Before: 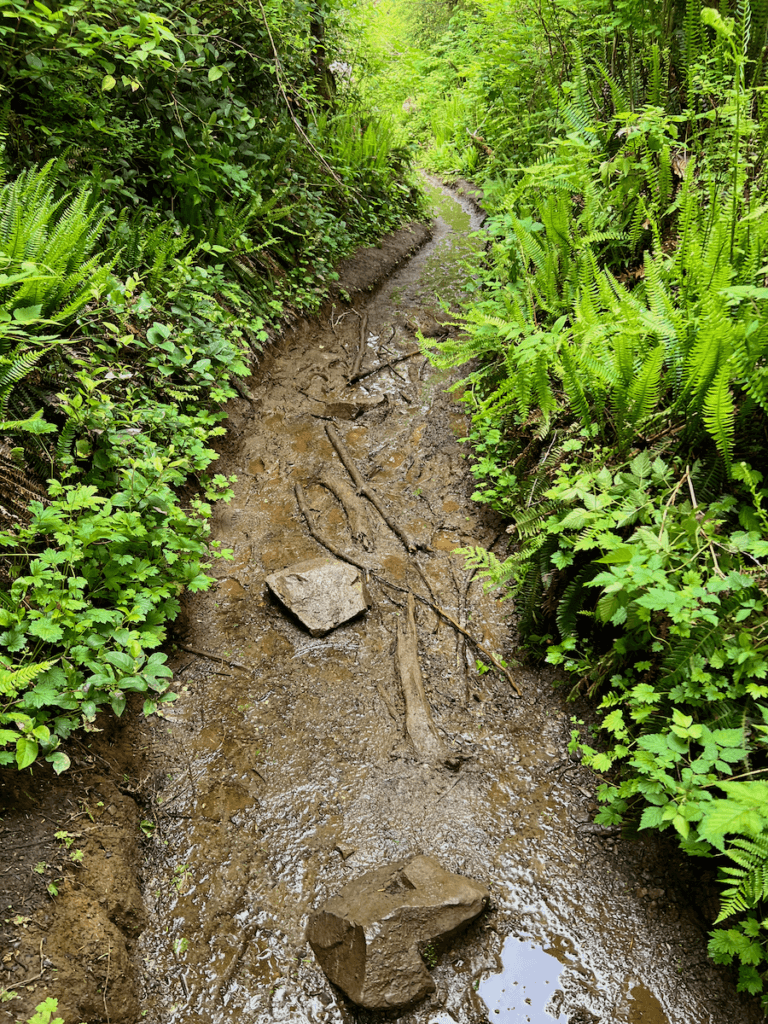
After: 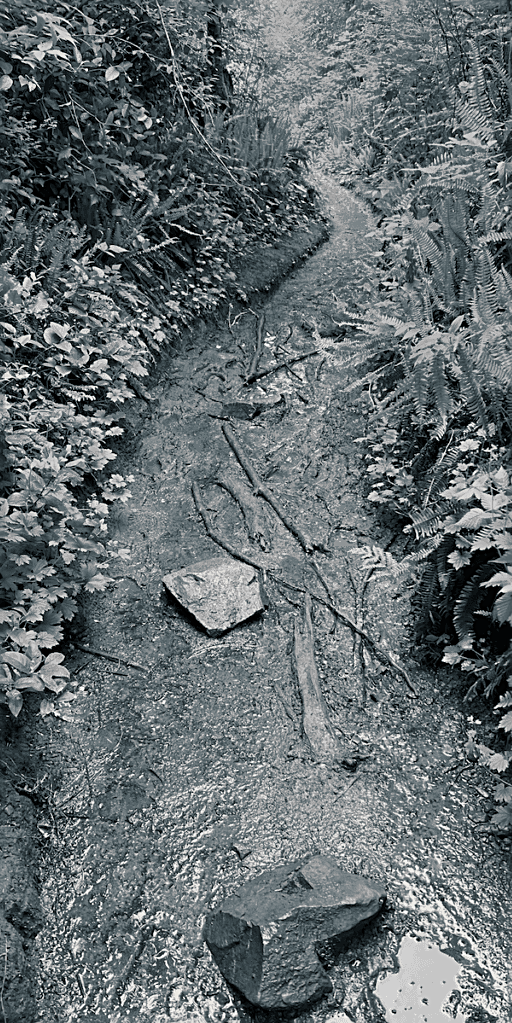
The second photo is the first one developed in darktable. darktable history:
monochrome: a 0, b 0, size 0.5, highlights 0.57
sharpen: on, module defaults
crop and rotate: left 13.537%, right 19.796%
split-toning: shadows › hue 205.2°, shadows › saturation 0.29, highlights › hue 50.4°, highlights › saturation 0.38, balance -49.9
